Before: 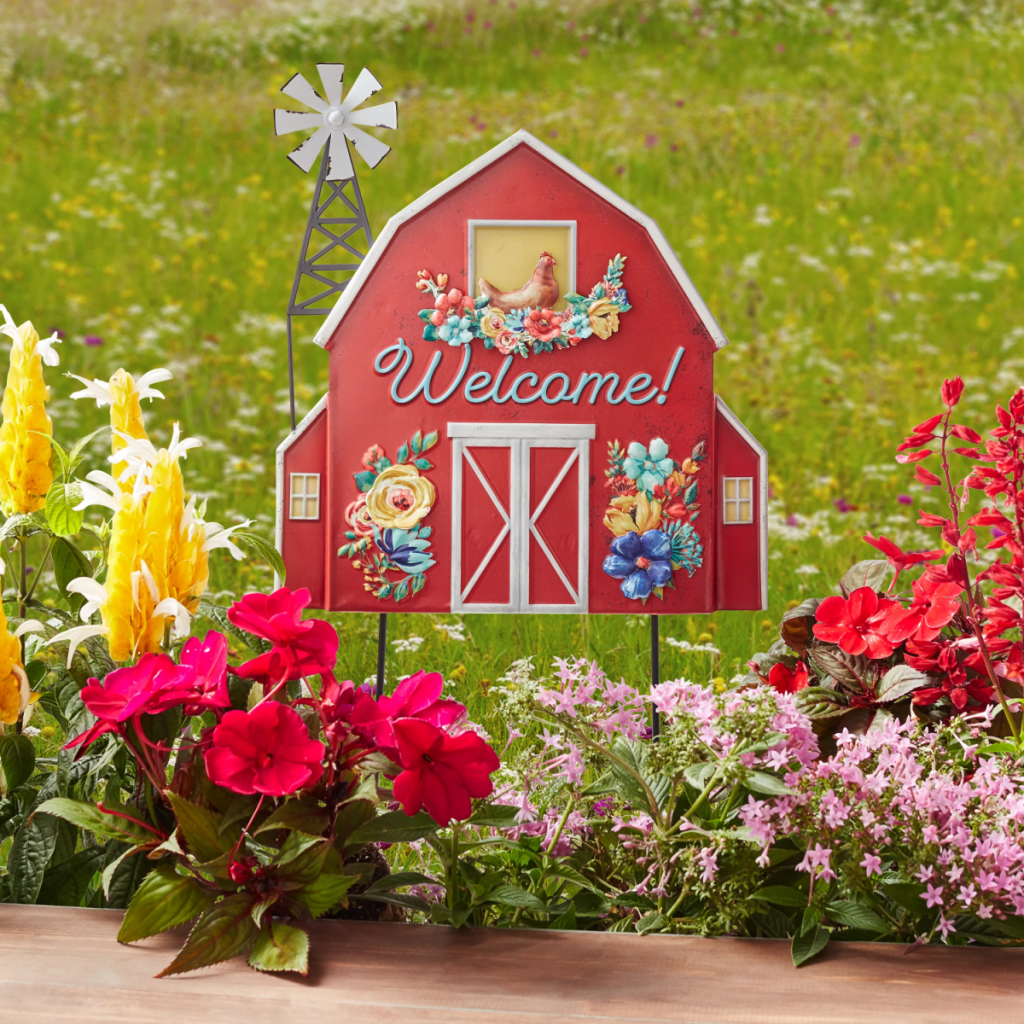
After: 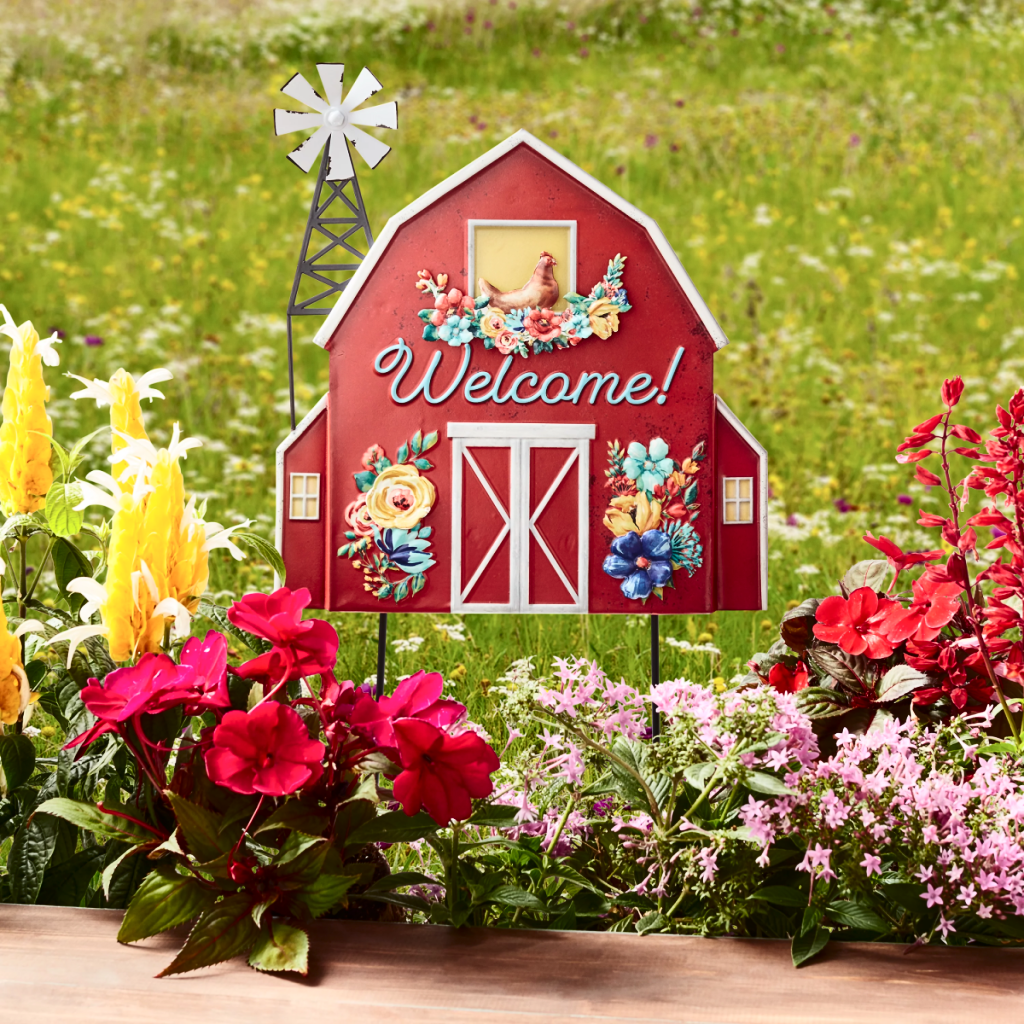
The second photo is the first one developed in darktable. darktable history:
contrast brightness saturation: contrast 0.3
